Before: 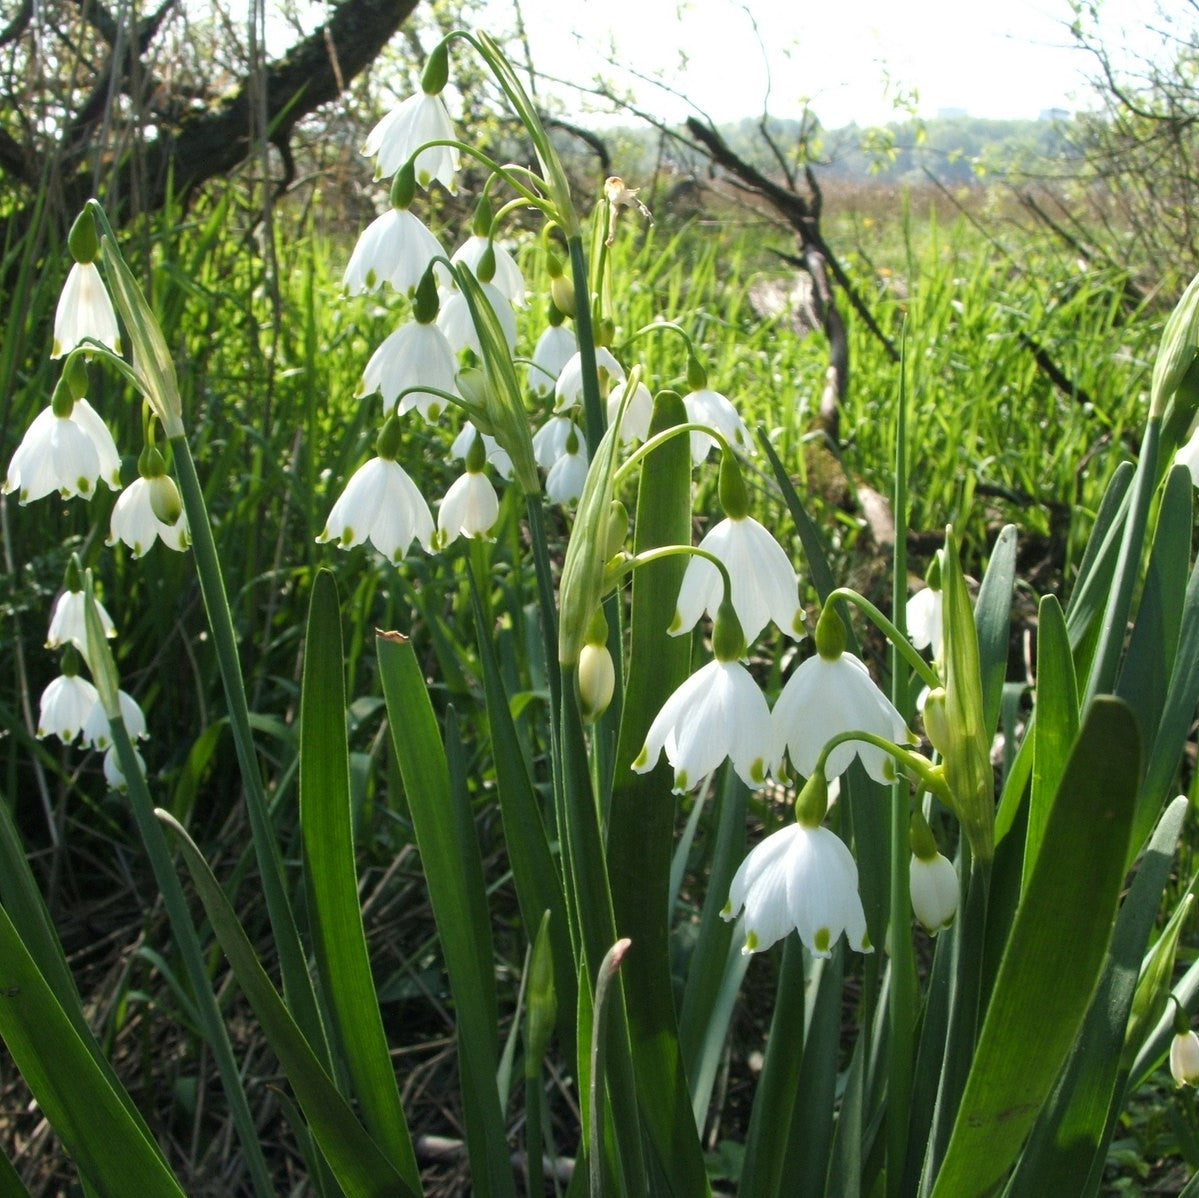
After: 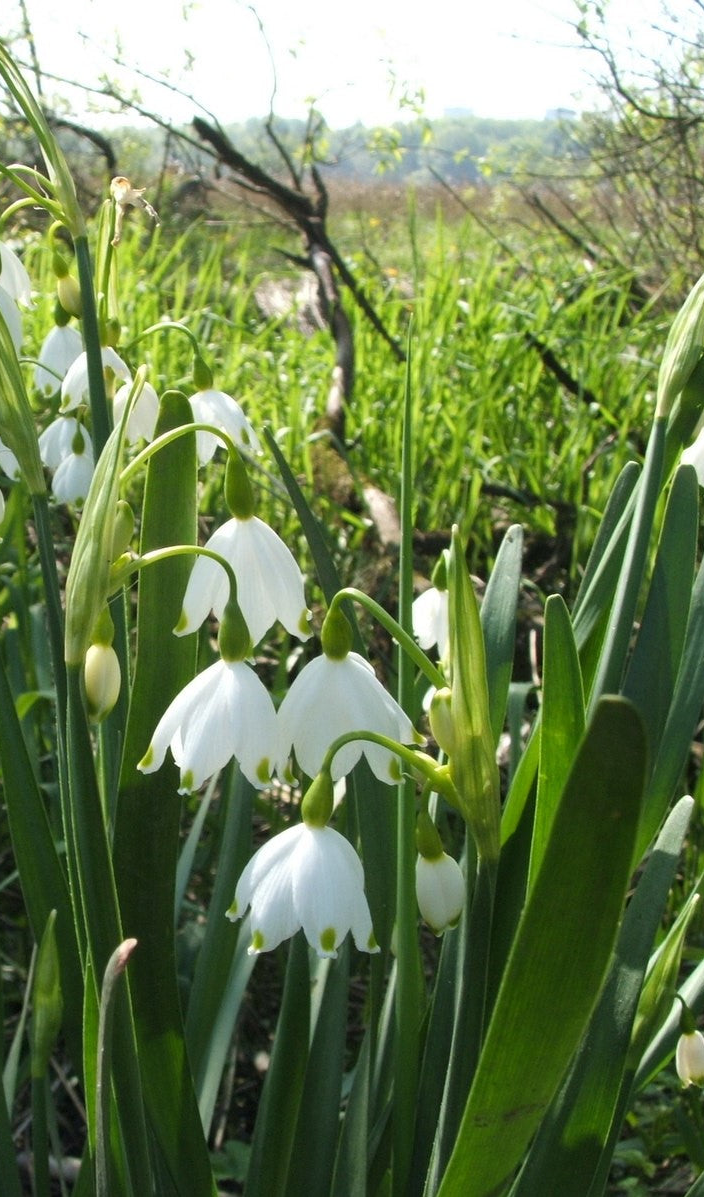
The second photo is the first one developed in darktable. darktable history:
crop: left 41.235%
